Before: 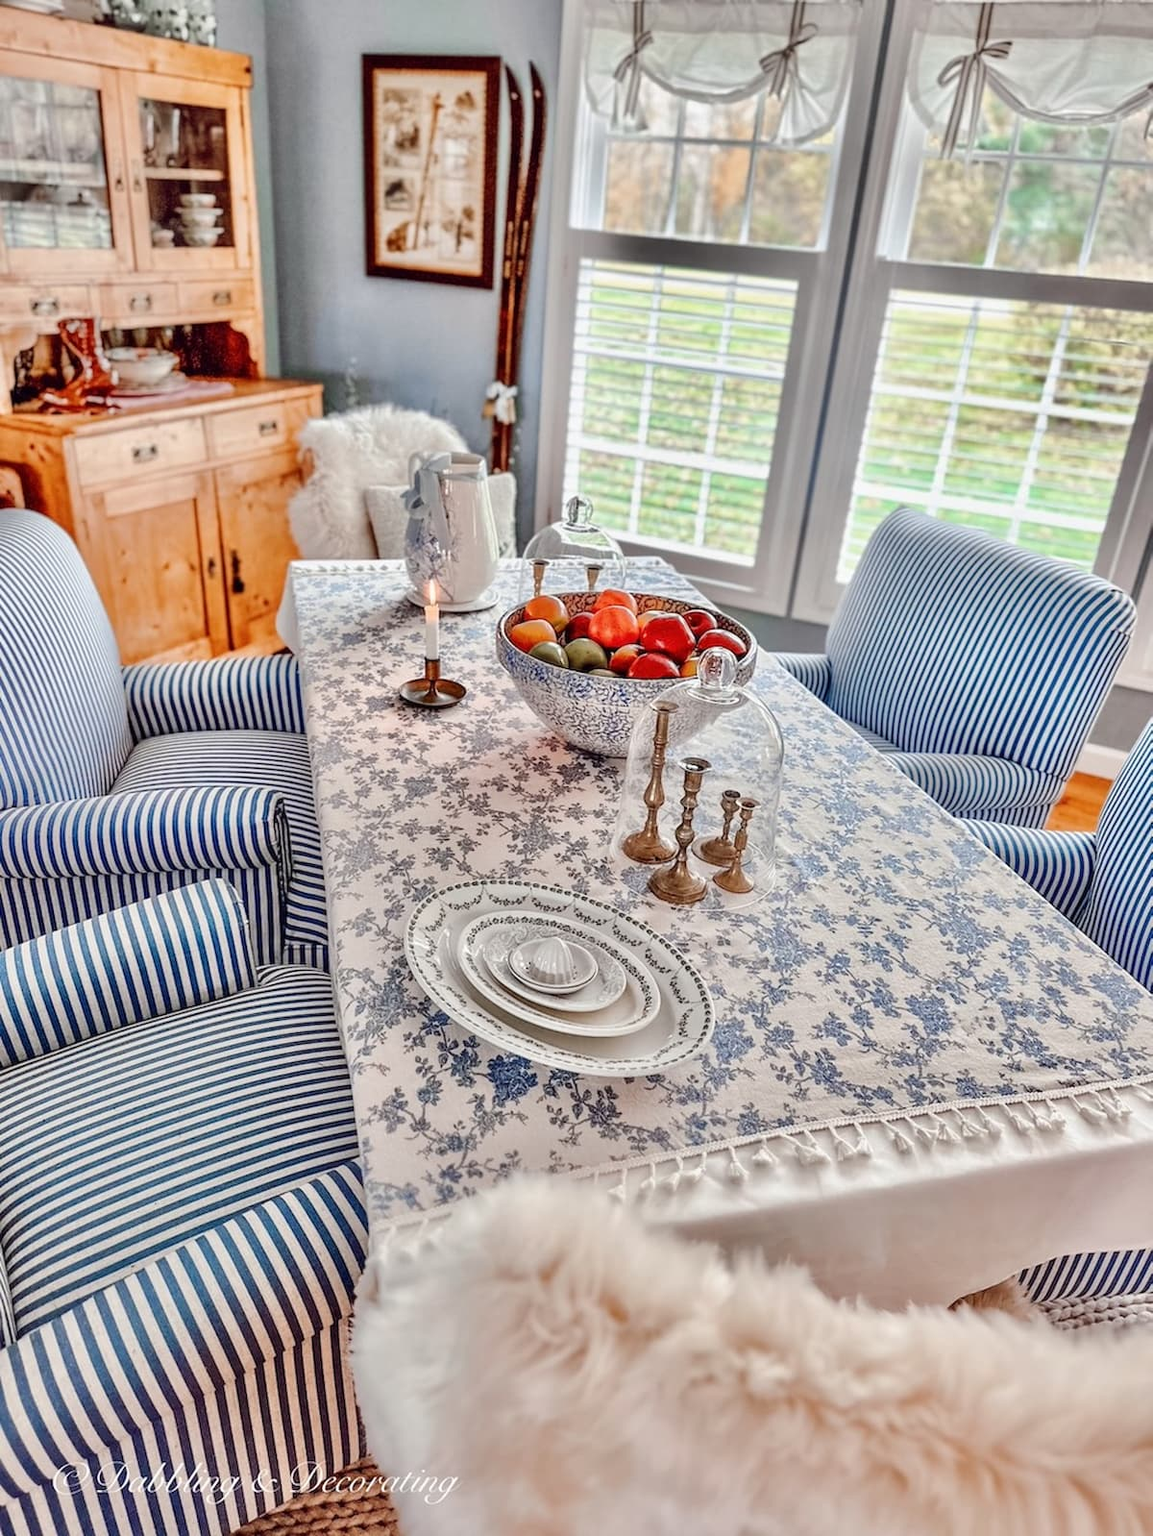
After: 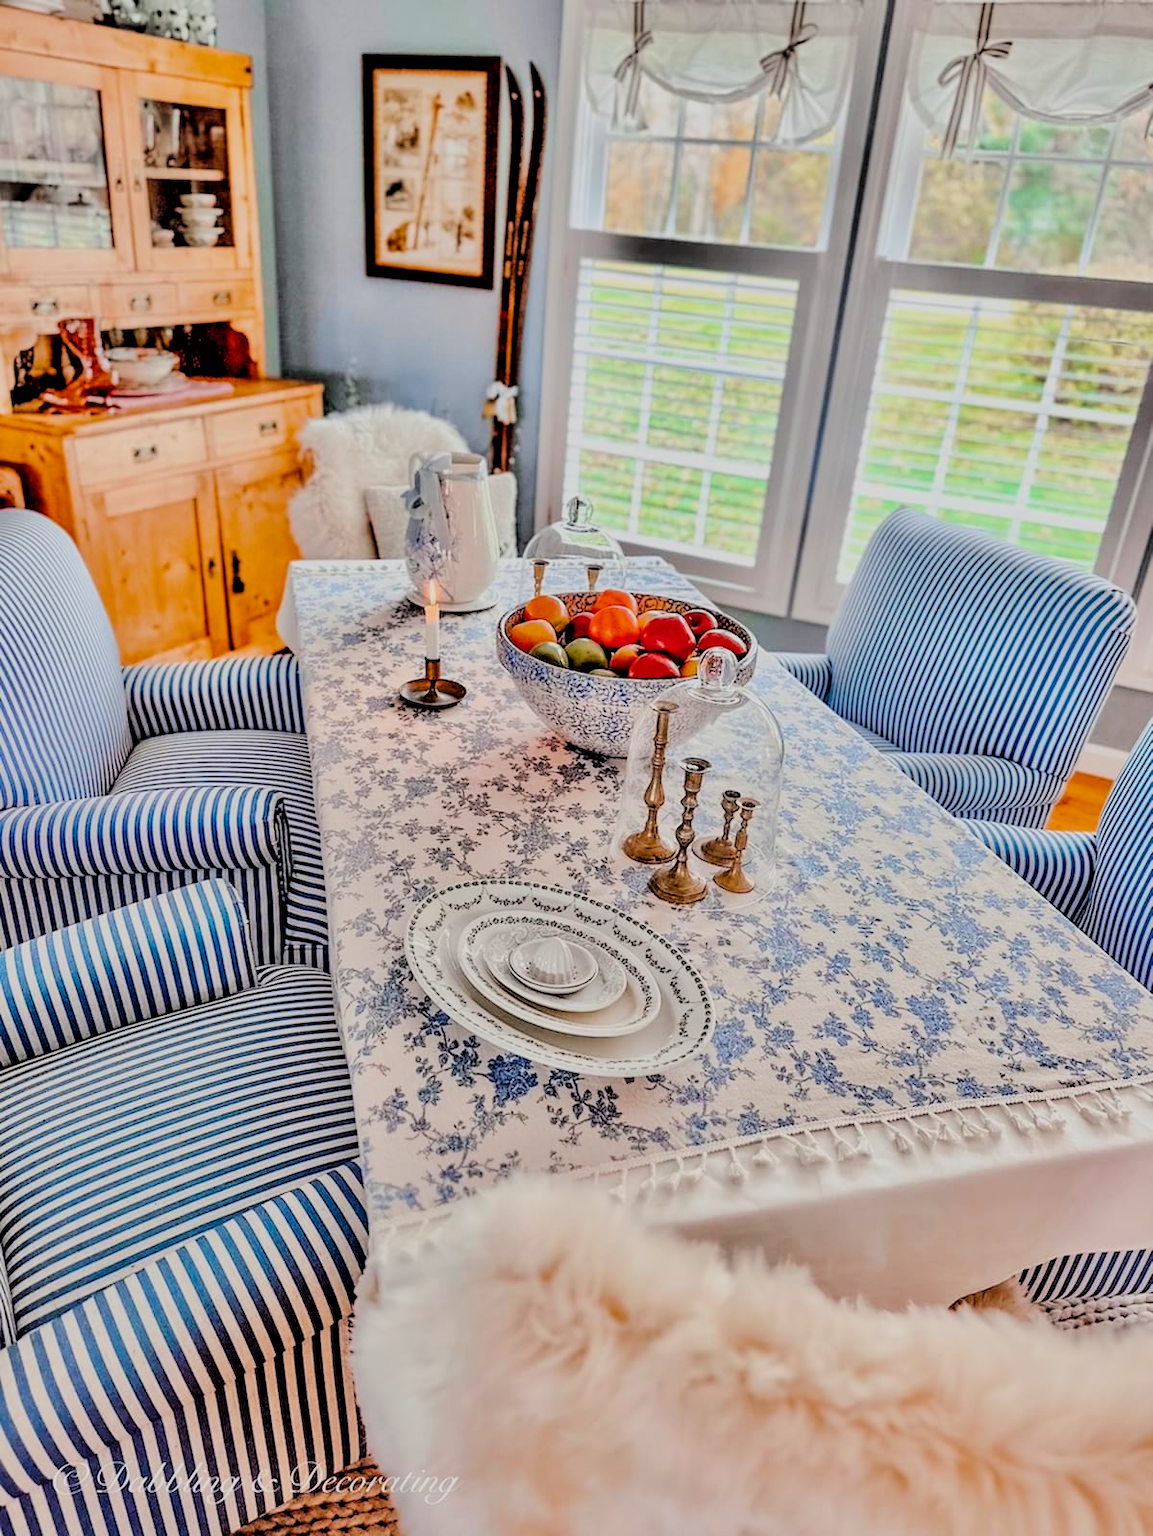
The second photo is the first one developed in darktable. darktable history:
filmic rgb: black relative exposure -3 EV, white relative exposure 4.56 EV, threshold 5.95 EV, hardness 1.69, contrast 1.255, color science v6 (2022), enable highlight reconstruction true
color balance rgb: shadows lift › chroma 1.026%, shadows lift › hue 241.07°, perceptual saturation grading › global saturation 29.424%, perceptual brilliance grading › global brilliance 2.733%, perceptual brilliance grading › highlights -2.777%, perceptual brilliance grading › shadows 2.975%, global vibrance 20%
